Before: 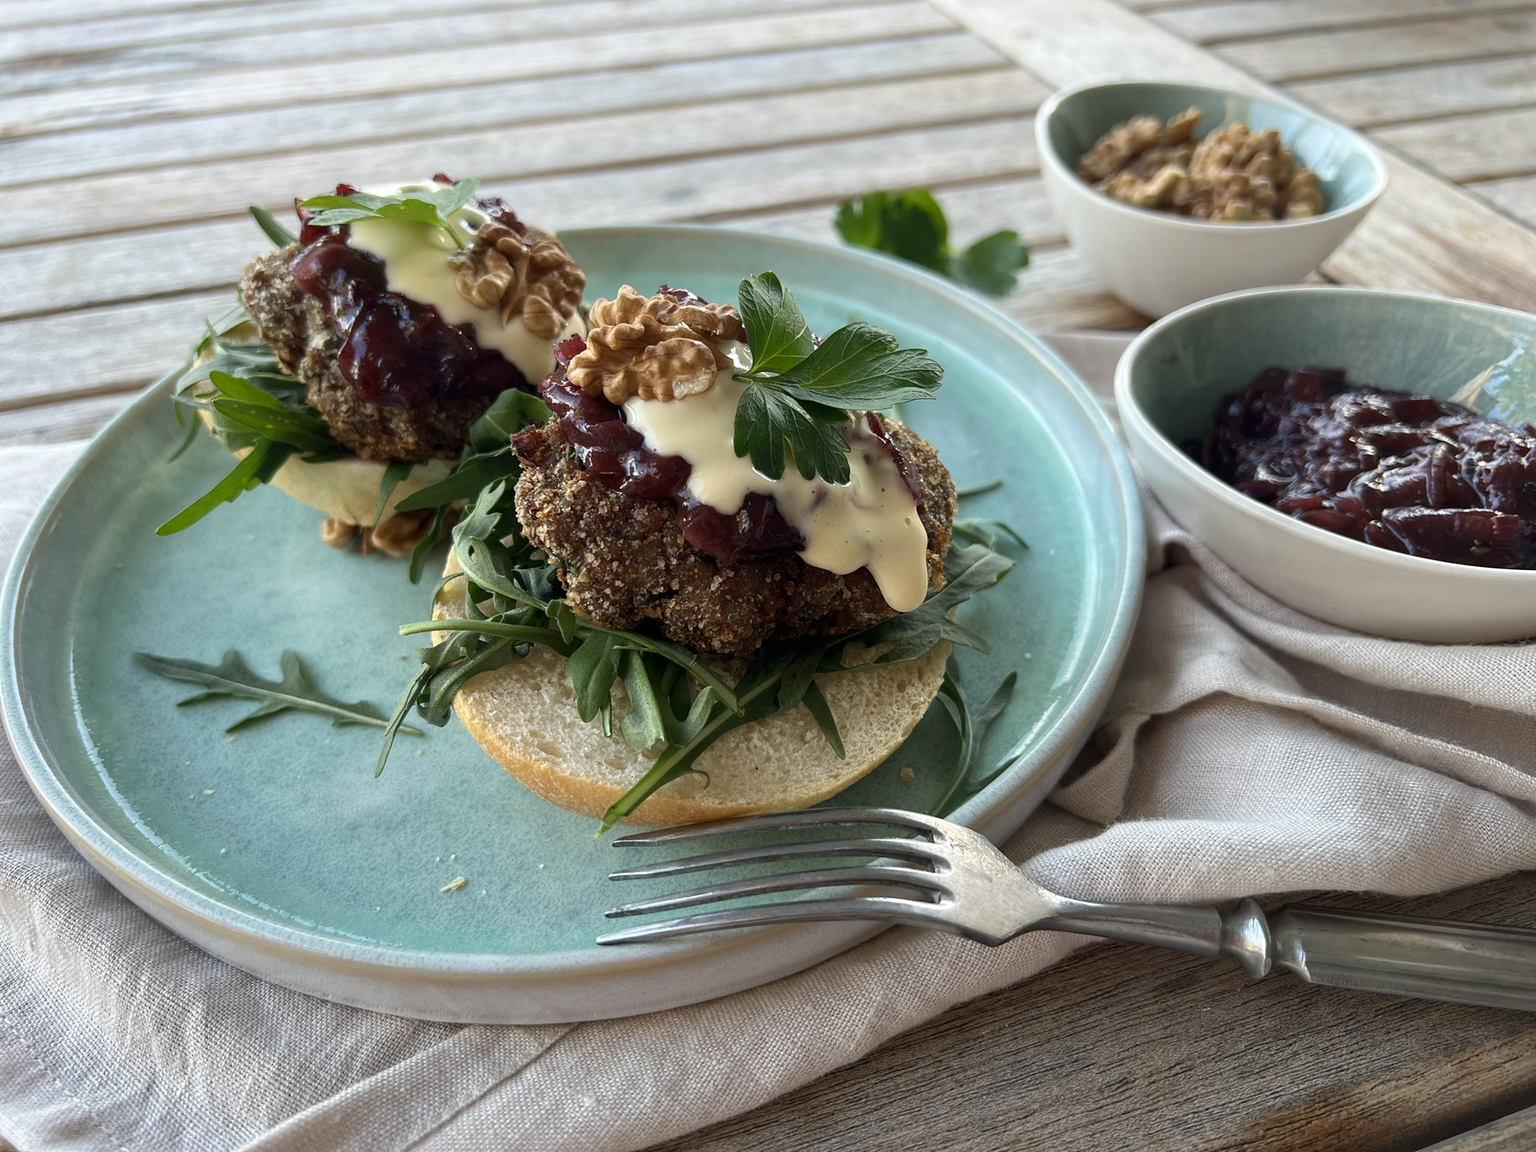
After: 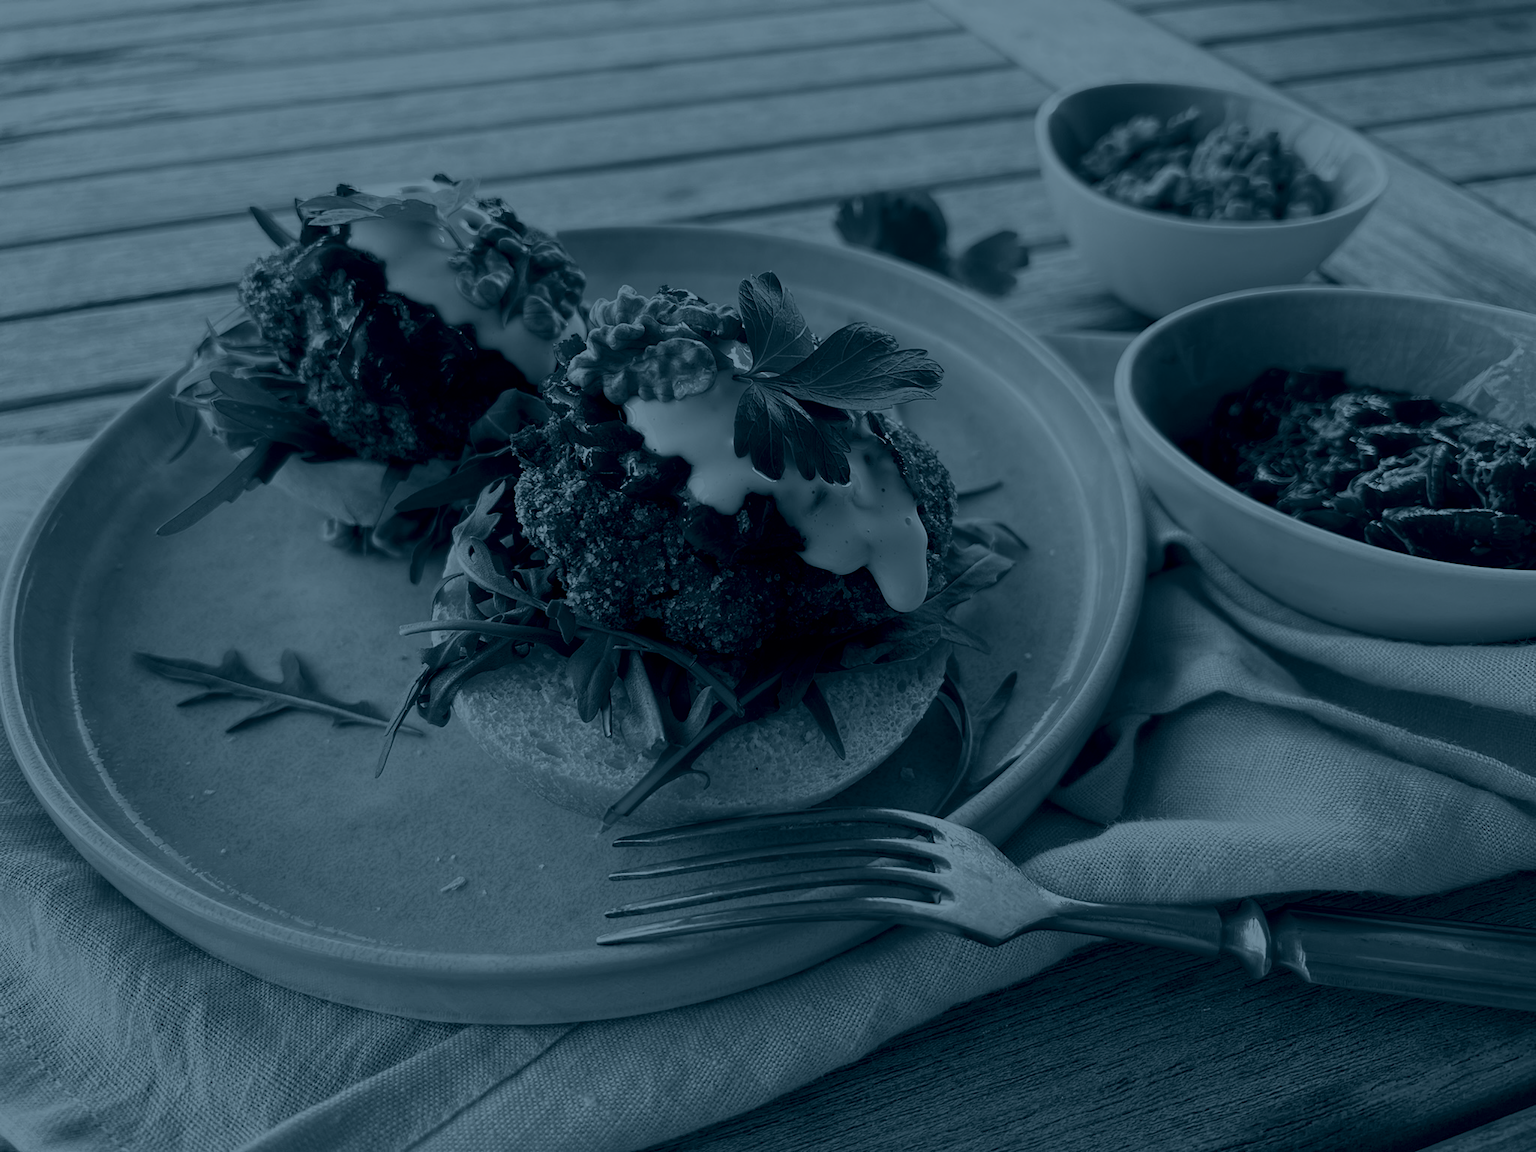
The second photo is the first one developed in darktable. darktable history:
shadows and highlights: shadows 0, highlights 40
colorize: hue 194.4°, saturation 29%, source mix 61.75%, lightness 3.98%, version 1
